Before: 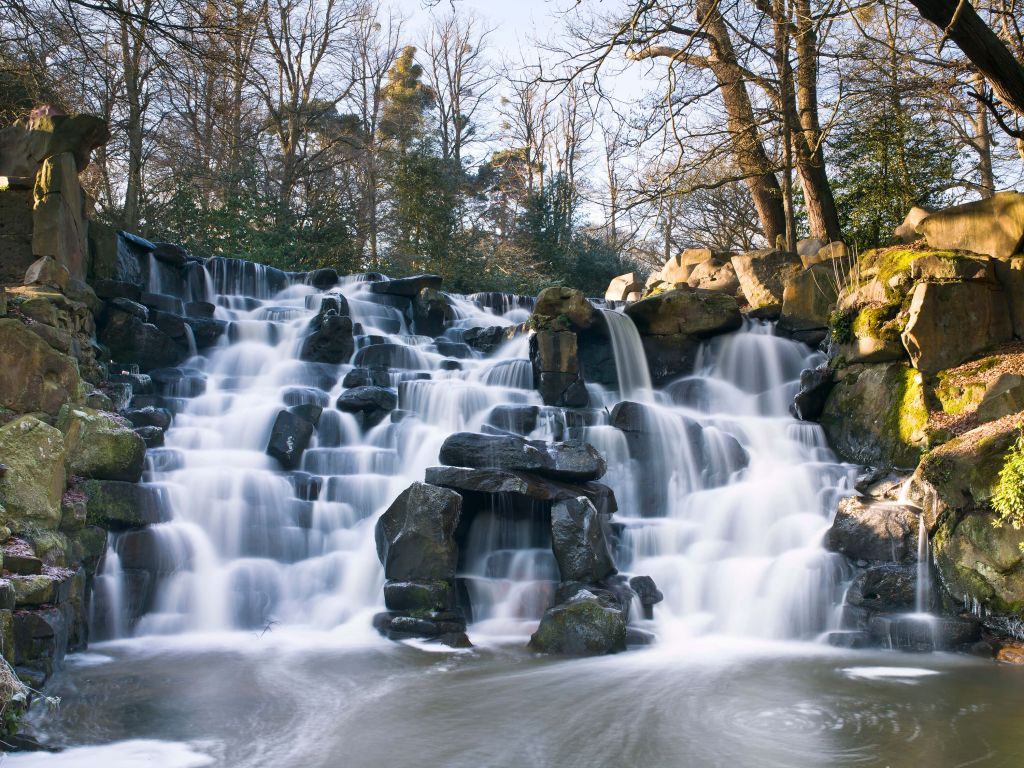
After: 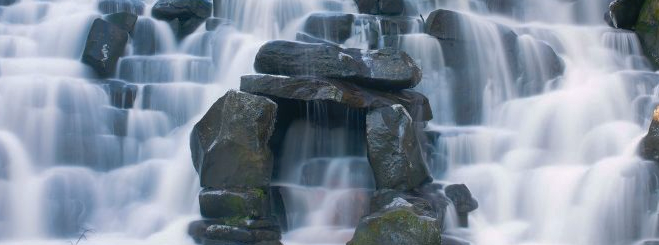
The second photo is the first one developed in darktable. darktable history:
contrast equalizer: y [[0.5, 0.488, 0.462, 0.461, 0.491, 0.5], [0.5 ×6], [0.5 ×6], [0 ×6], [0 ×6]]
color zones: curves: ch1 [(0.239, 0.552) (0.75, 0.5)]; ch2 [(0.25, 0.462) (0.749, 0.457)], mix 25.94%
crop: left 18.091%, top 51.13%, right 17.525%, bottom 16.85%
shadows and highlights: on, module defaults
